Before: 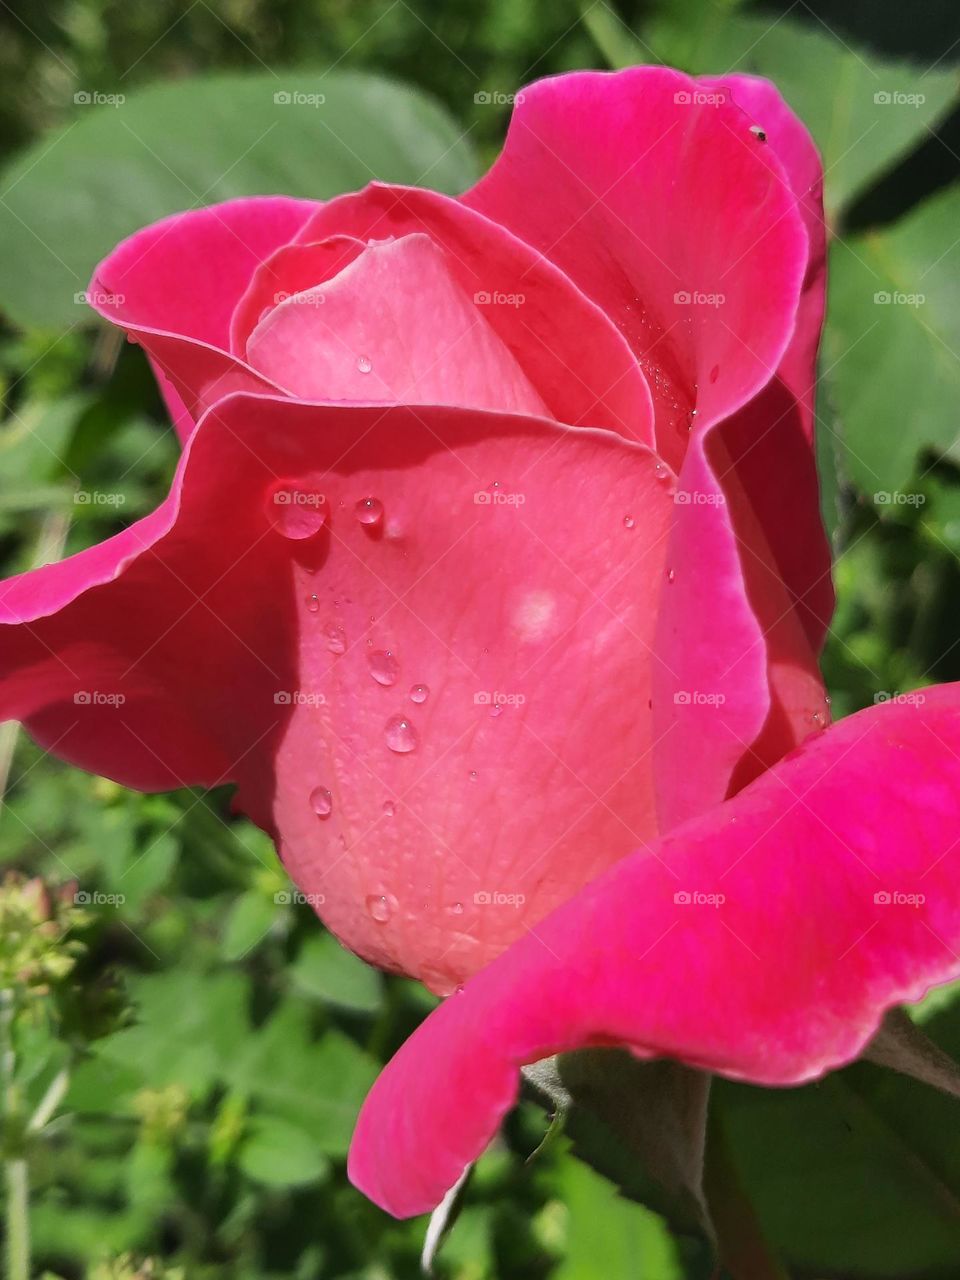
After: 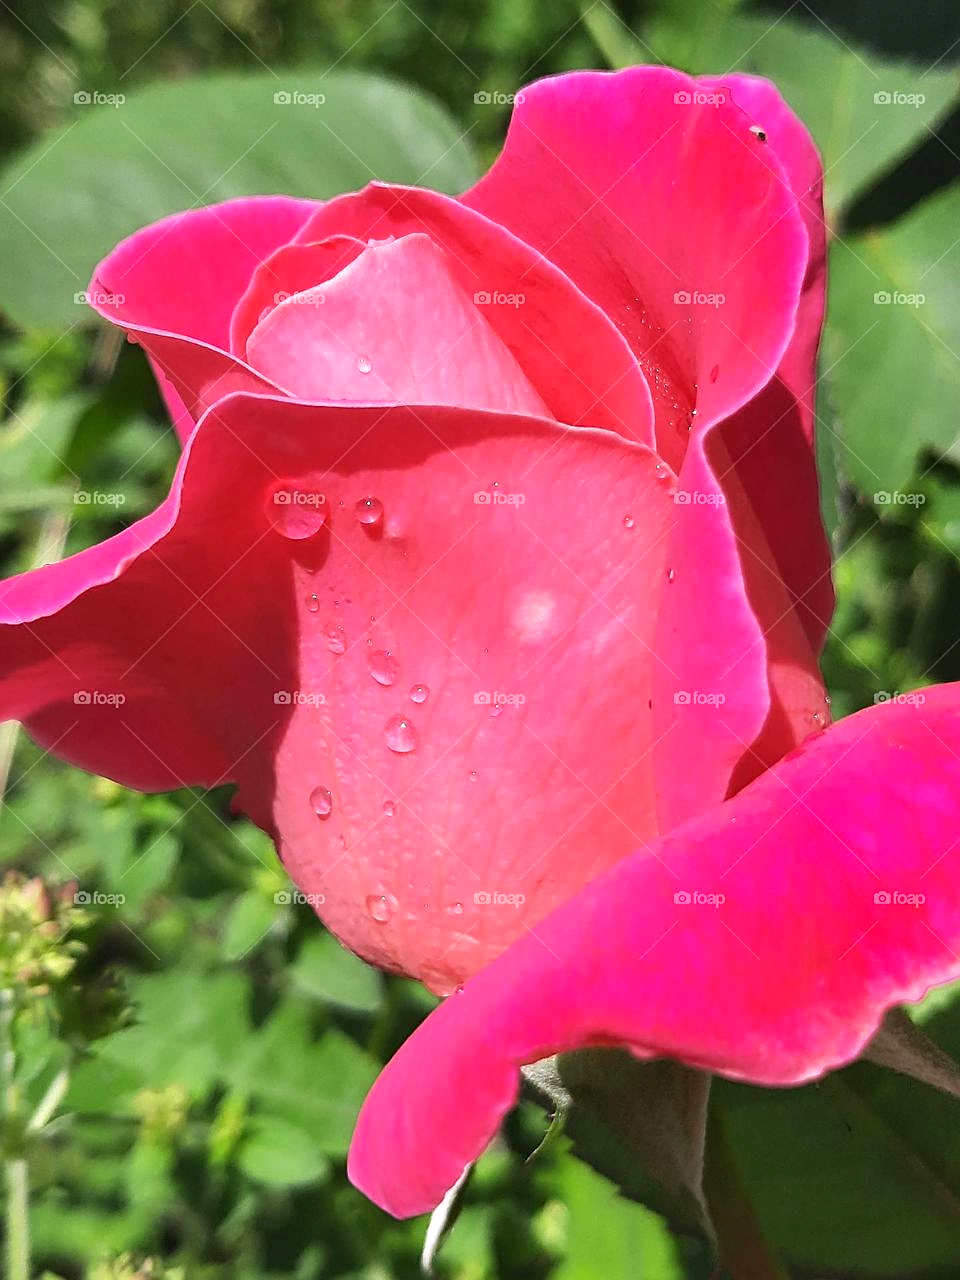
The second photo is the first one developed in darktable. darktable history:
exposure: exposure 0.496 EV, compensate highlight preservation false
sharpen: on, module defaults
